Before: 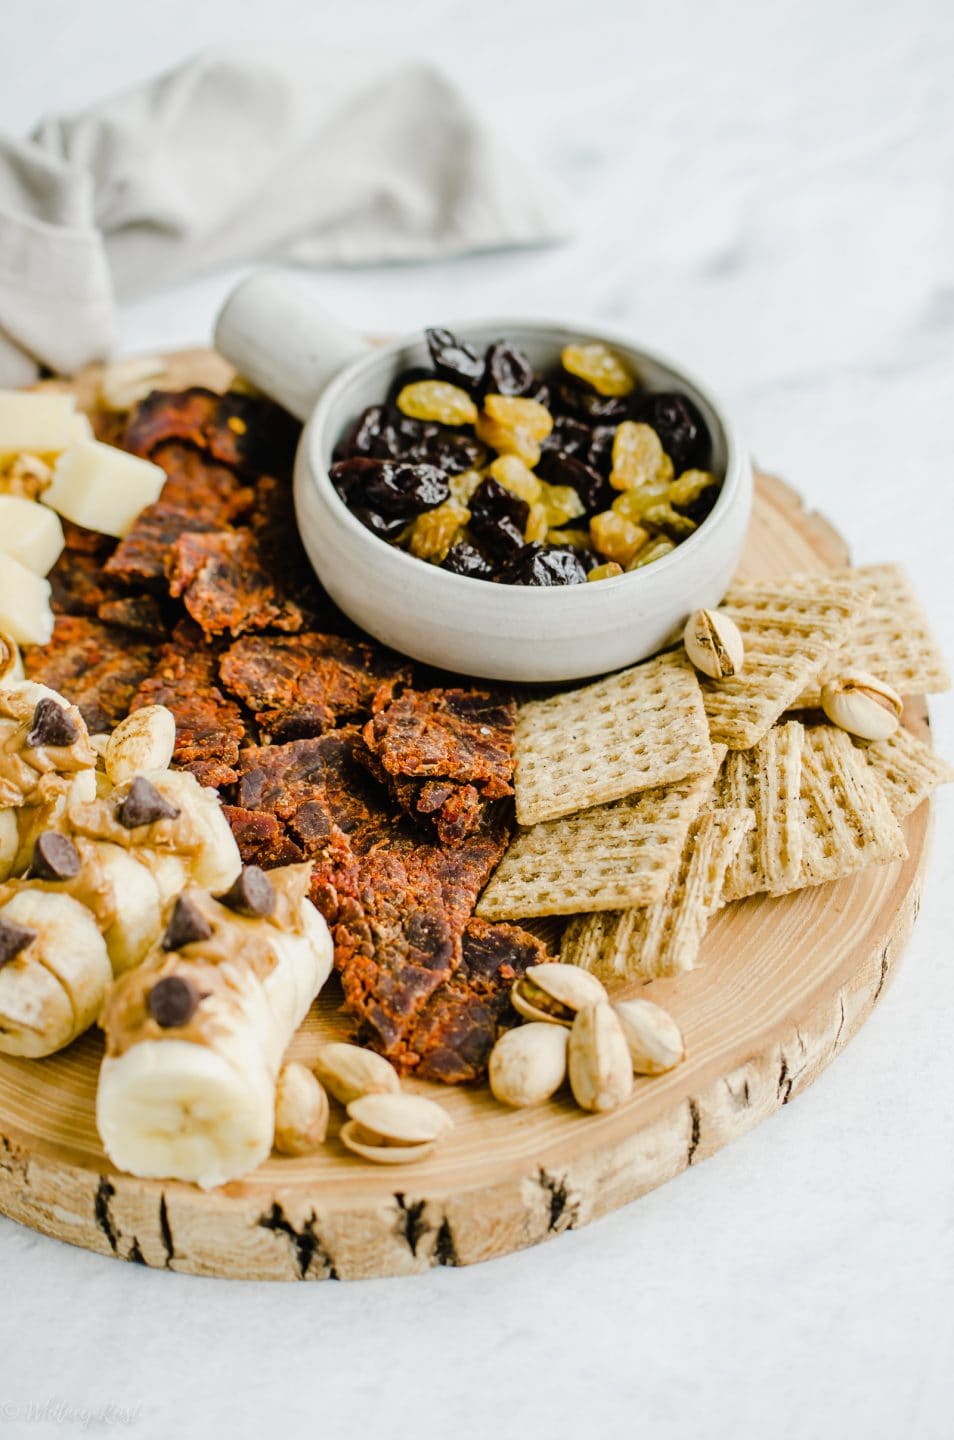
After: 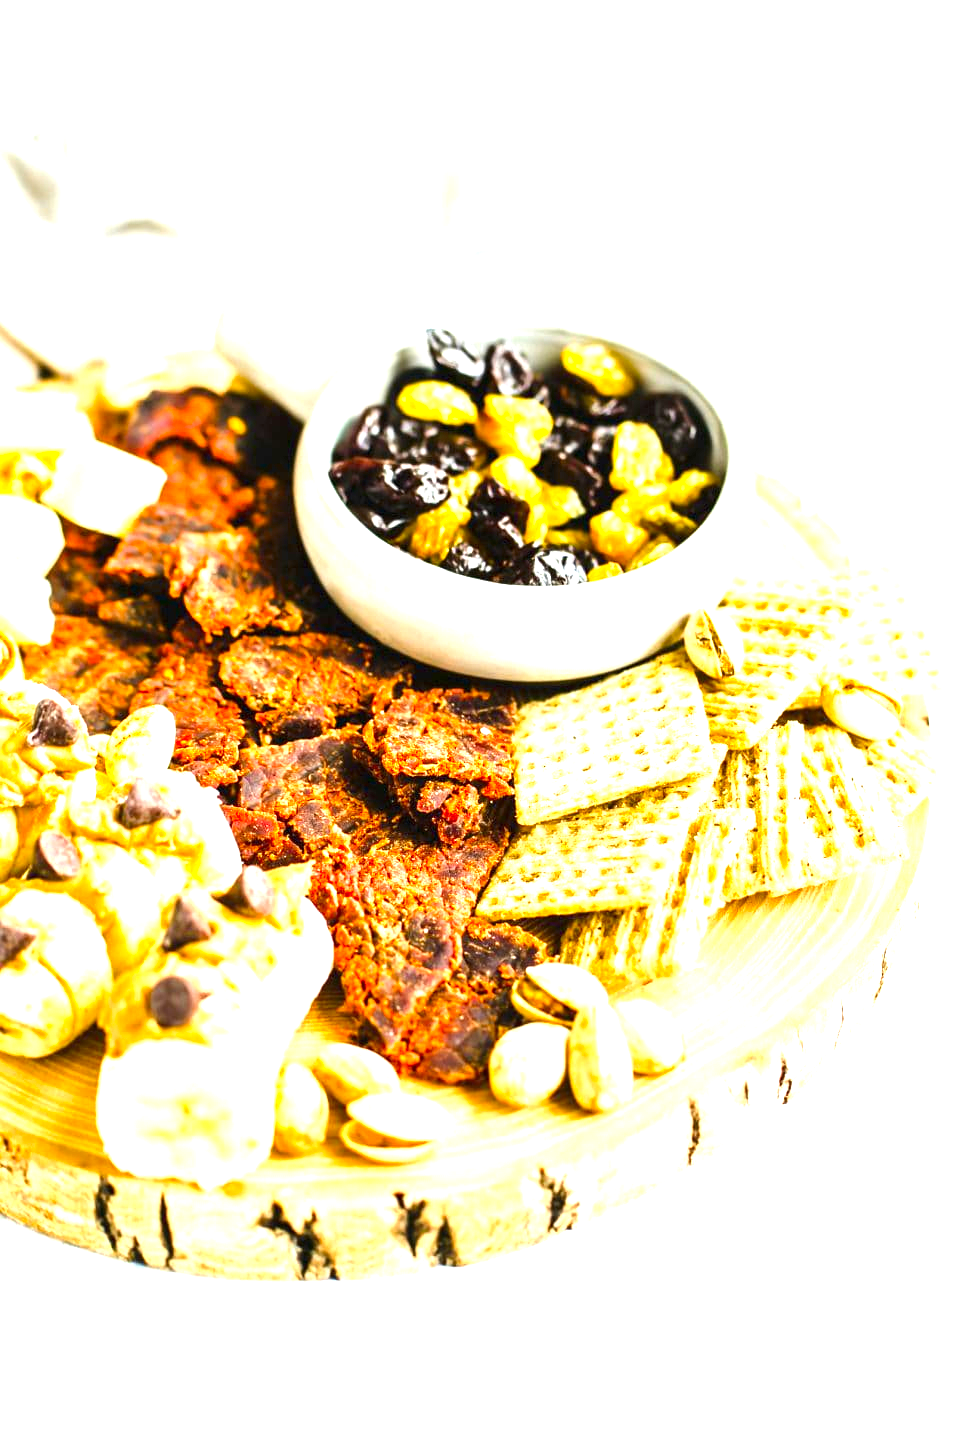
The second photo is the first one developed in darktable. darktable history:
contrast brightness saturation: brightness -0.021, saturation 0.341
exposure: black level correction 0, exposure 1.66 EV, compensate highlight preservation false
